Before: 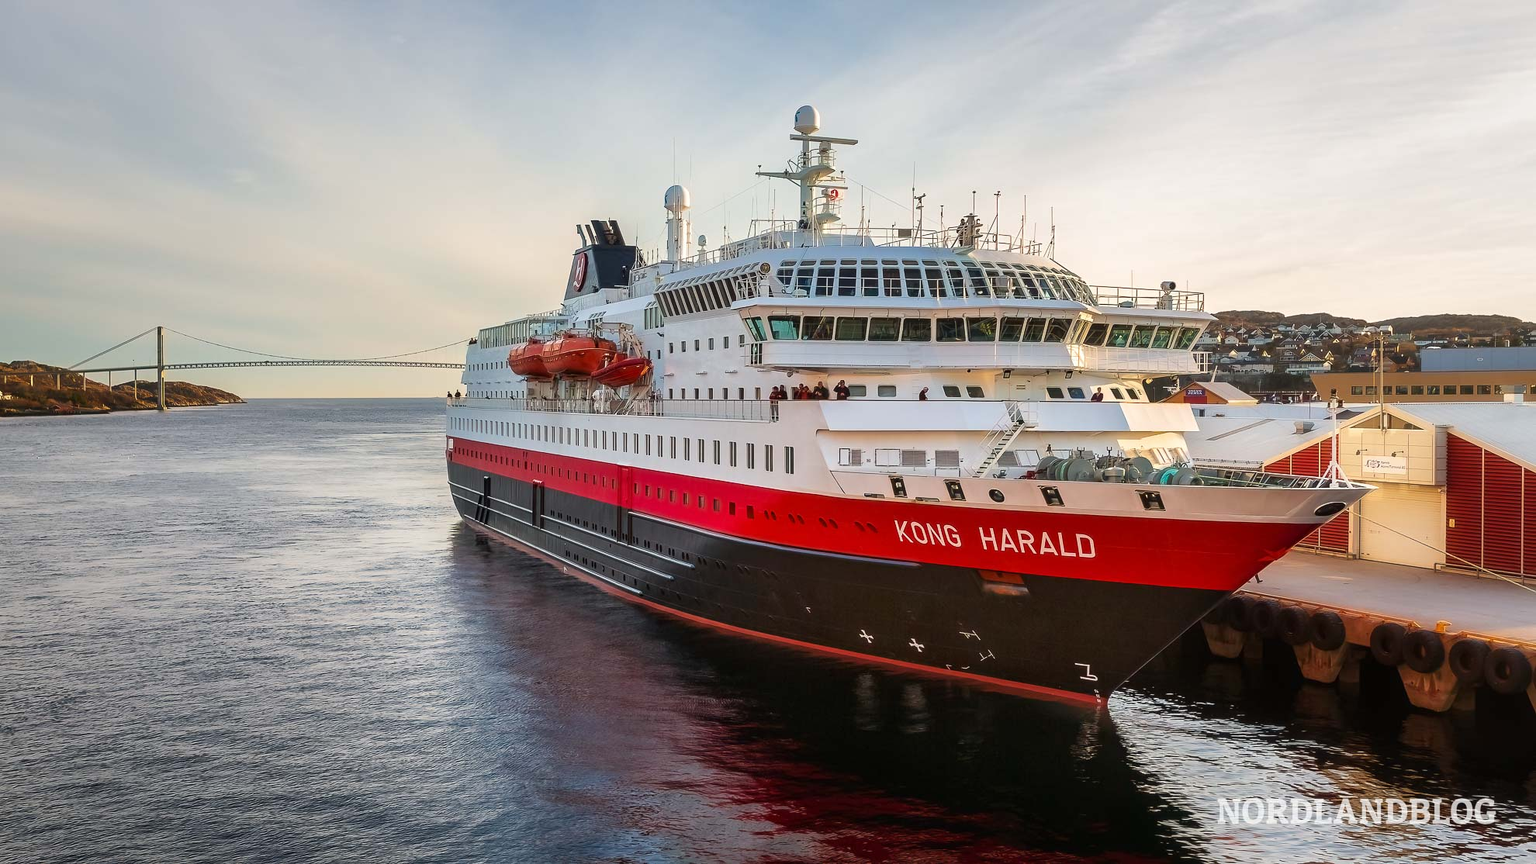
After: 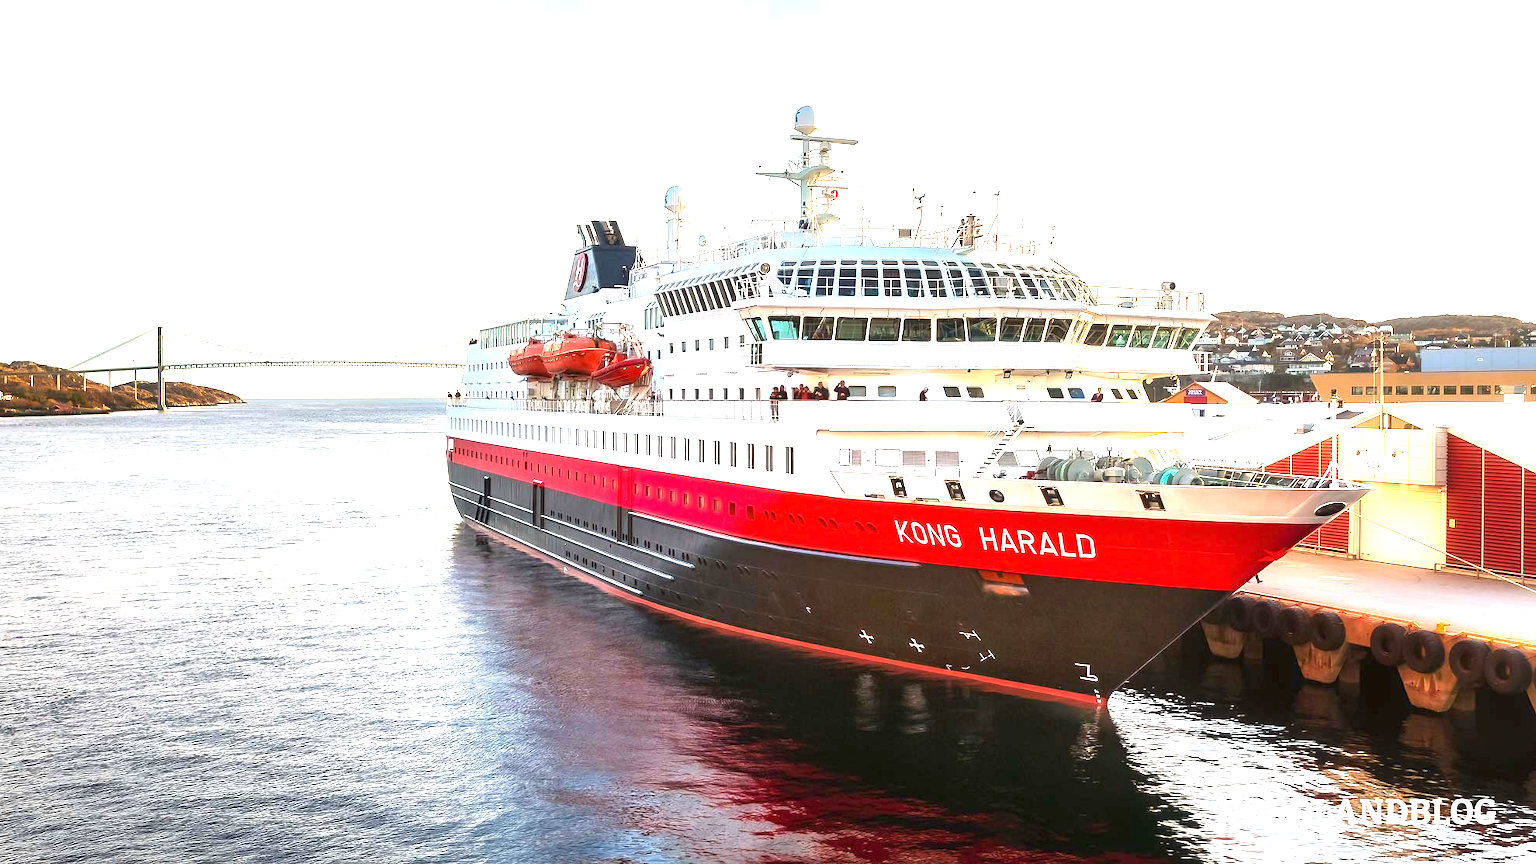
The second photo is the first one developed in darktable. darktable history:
exposure: black level correction 0, exposure 1.675 EV, compensate exposure bias true, compensate highlight preservation false
